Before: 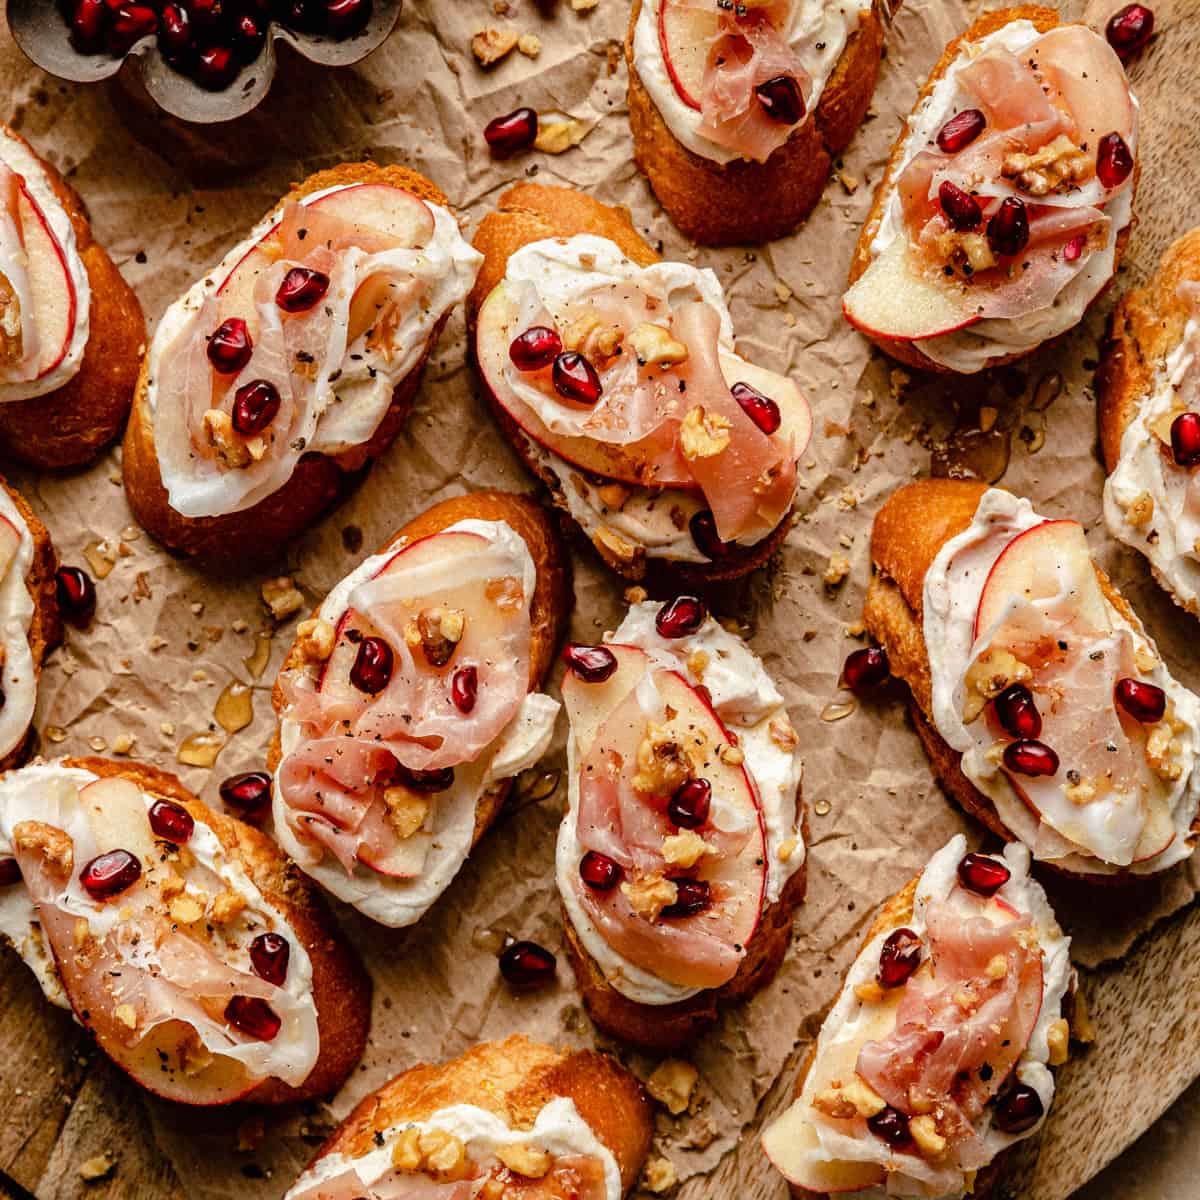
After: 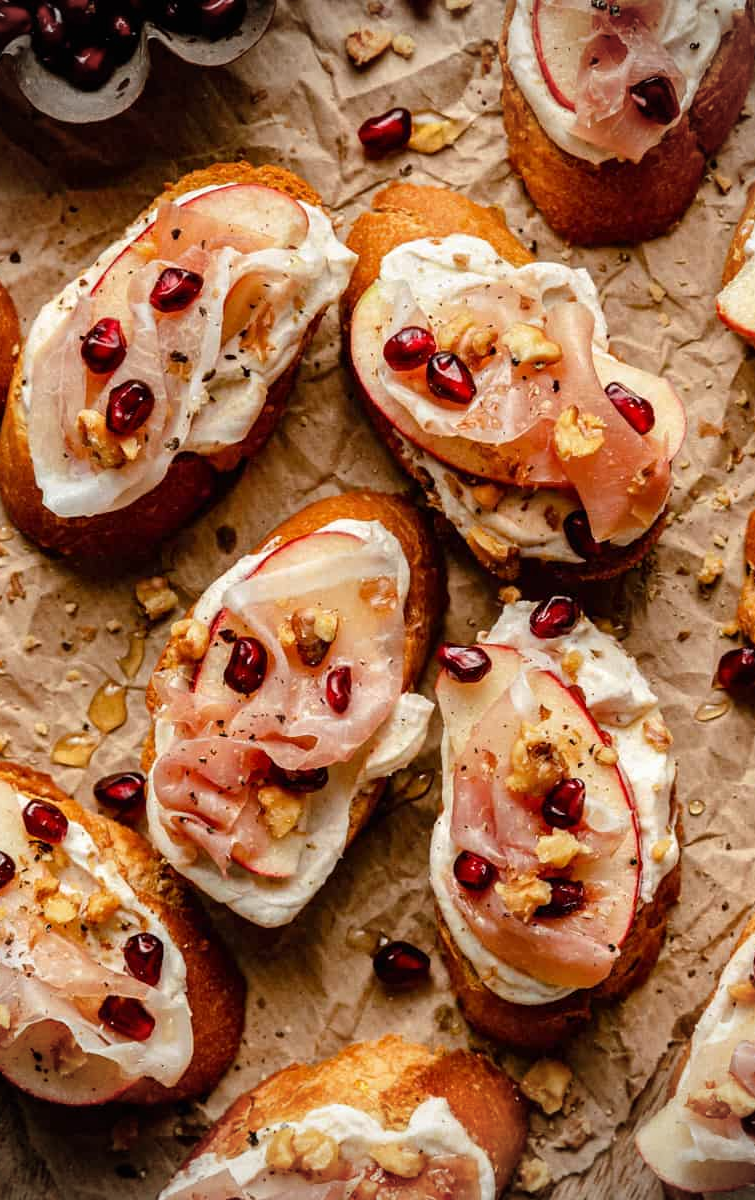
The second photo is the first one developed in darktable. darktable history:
vignetting: on, module defaults
crop: left 10.512%, right 26.539%
